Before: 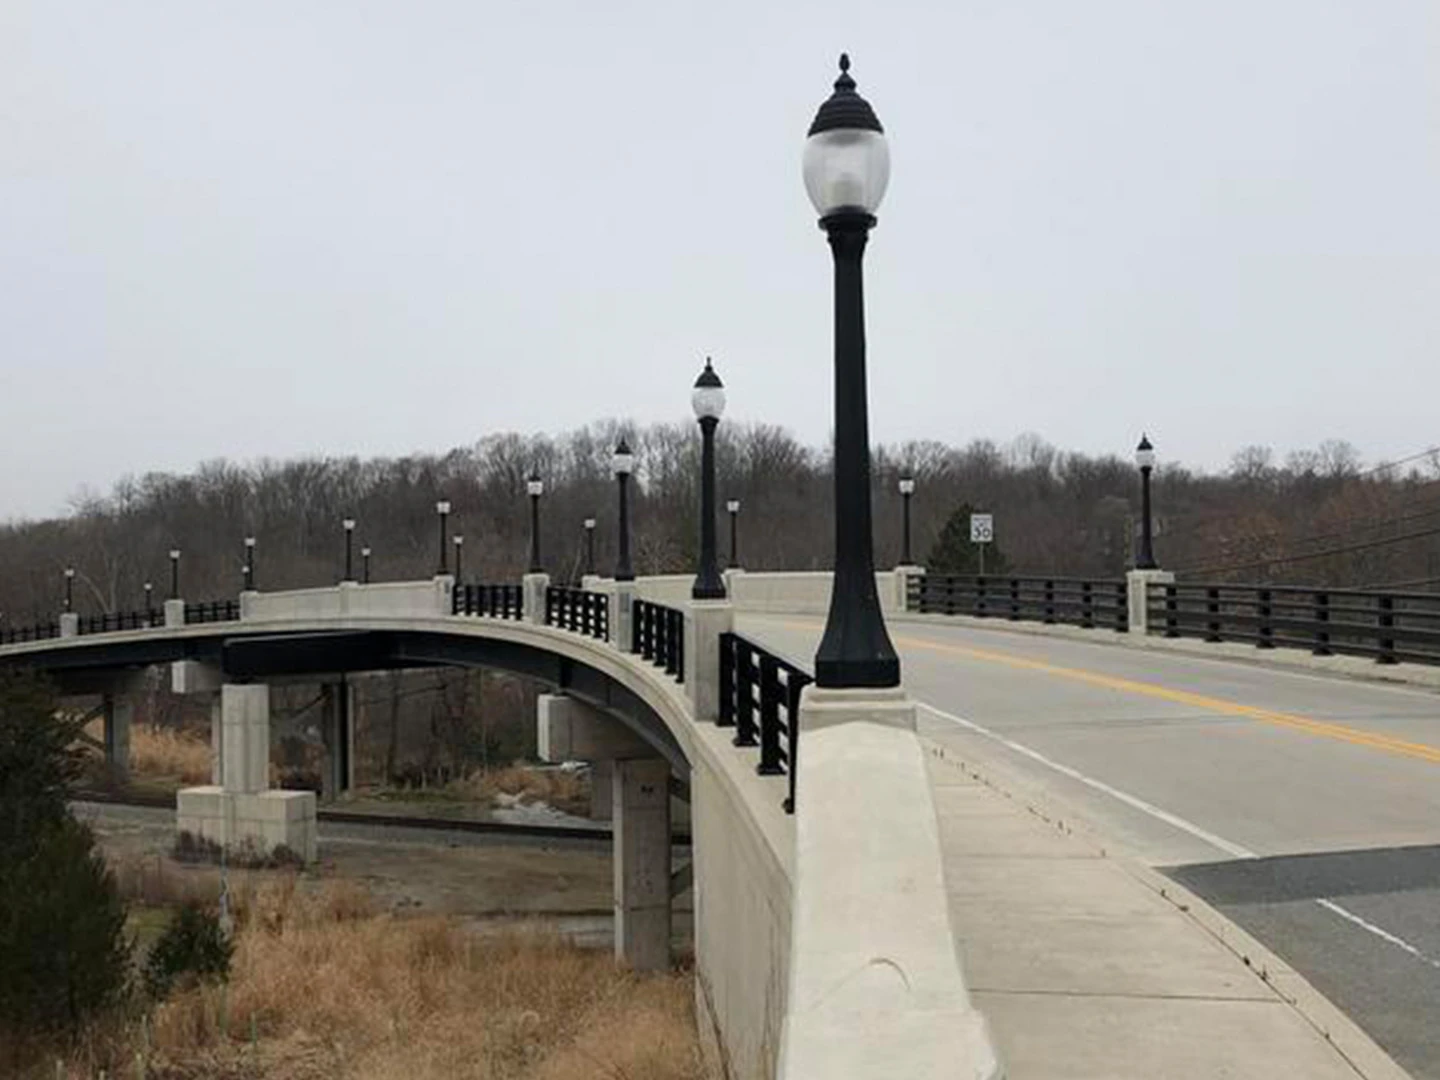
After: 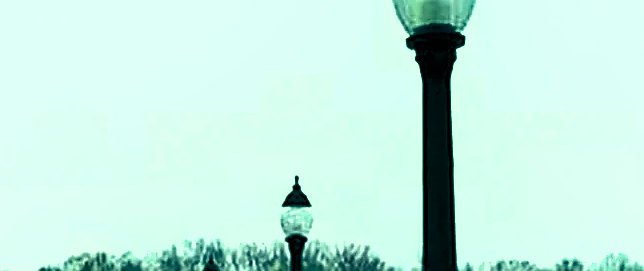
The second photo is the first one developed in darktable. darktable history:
crop: left 28.64%, top 16.832%, right 26.637%, bottom 58.055%
color balance rgb: shadows lift › luminance -7.7%, shadows lift › chroma 2.13%, shadows lift › hue 165.27°, power › luminance -7.77%, power › chroma 1.1%, power › hue 215.88°, highlights gain › luminance 15.15%, highlights gain › chroma 7%, highlights gain › hue 125.57°, global offset › luminance -0.33%, global offset › chroma 0.11%, global offset › hue 165.27°, perceptual saturation grading › global saturation 24.42%, perceptual saturation grading › highlights -24.42%, perceptual saturation grading › mid-tones 24.42%, perceptual saturation grading › shadows 40%, perceptual brilliance grading › global brilliance -5%, perceptual brilliance grading › highlights 24.42%, perceptual brilliance grading › mid-tones 7%, perceptual brilliance grading › shadows -5%
color zones: curves: ch0 [(0, 0.613) (0.01, 0.613) (0.245, 0.448) (0.498, 0.529) (0.642, 0.665) (0.879, 0.777) (0.99, 0.613)]; ch1 [(0, 0) (0.143, 0) (0.286, 0) (0.429, 0) (0.571, 0) (0.714, 0) (0.857, 0)], mix -138.01%
sharpen: radius 1.685, amount 1.294
shadows and highlights: low approximation 0.01, soften with gaussian
